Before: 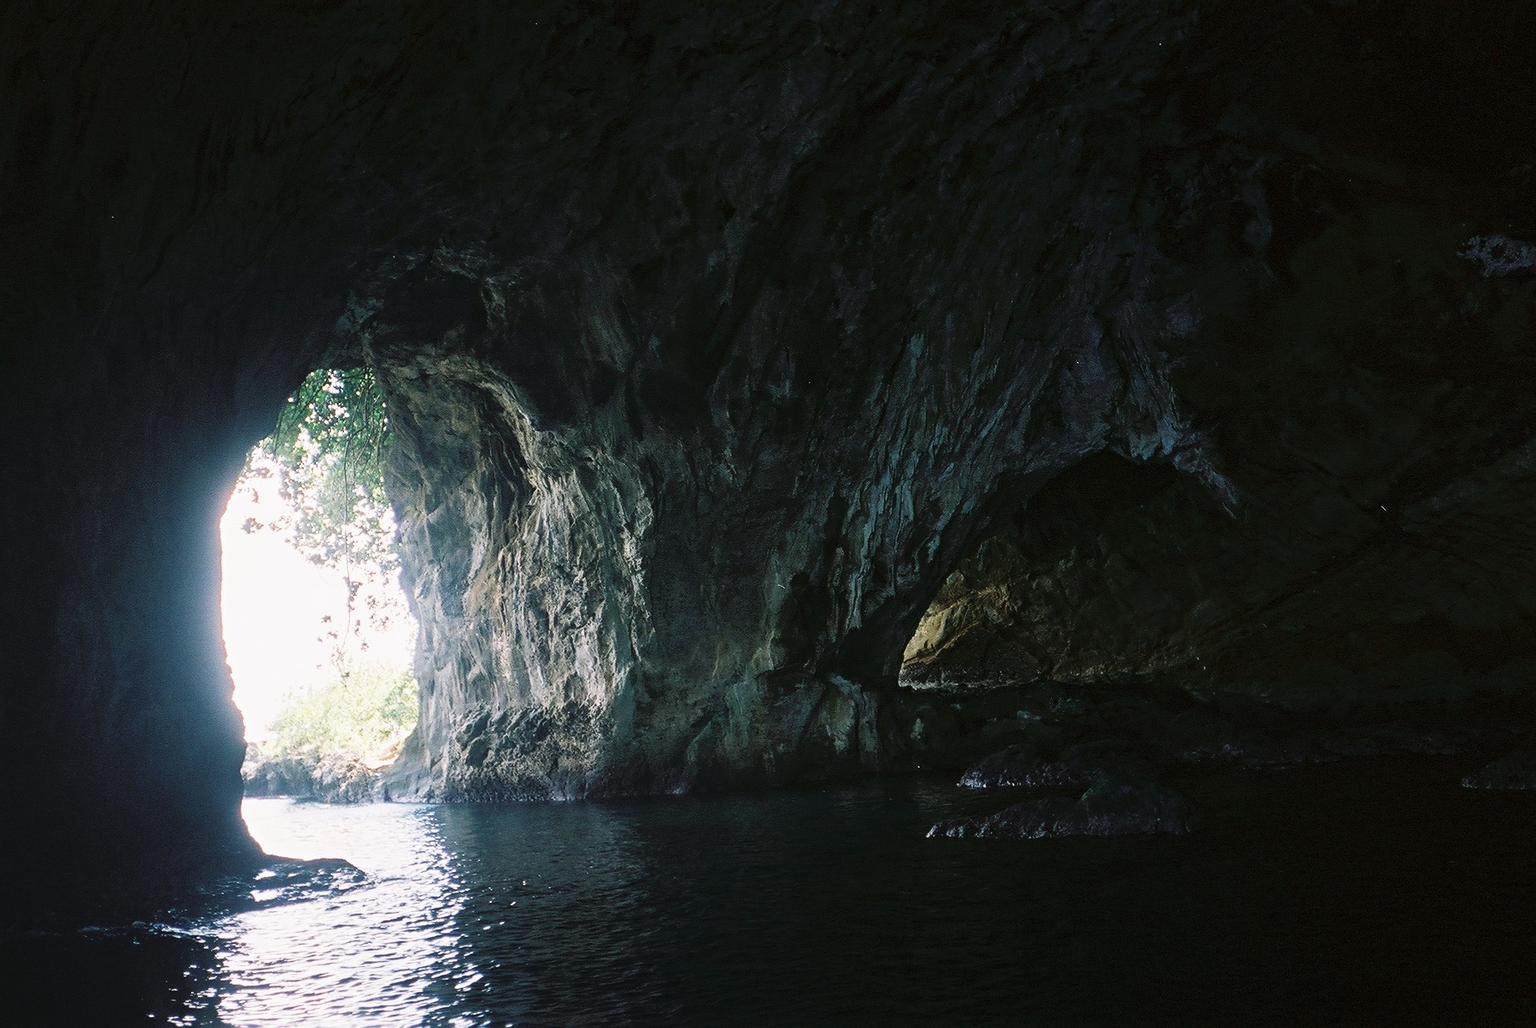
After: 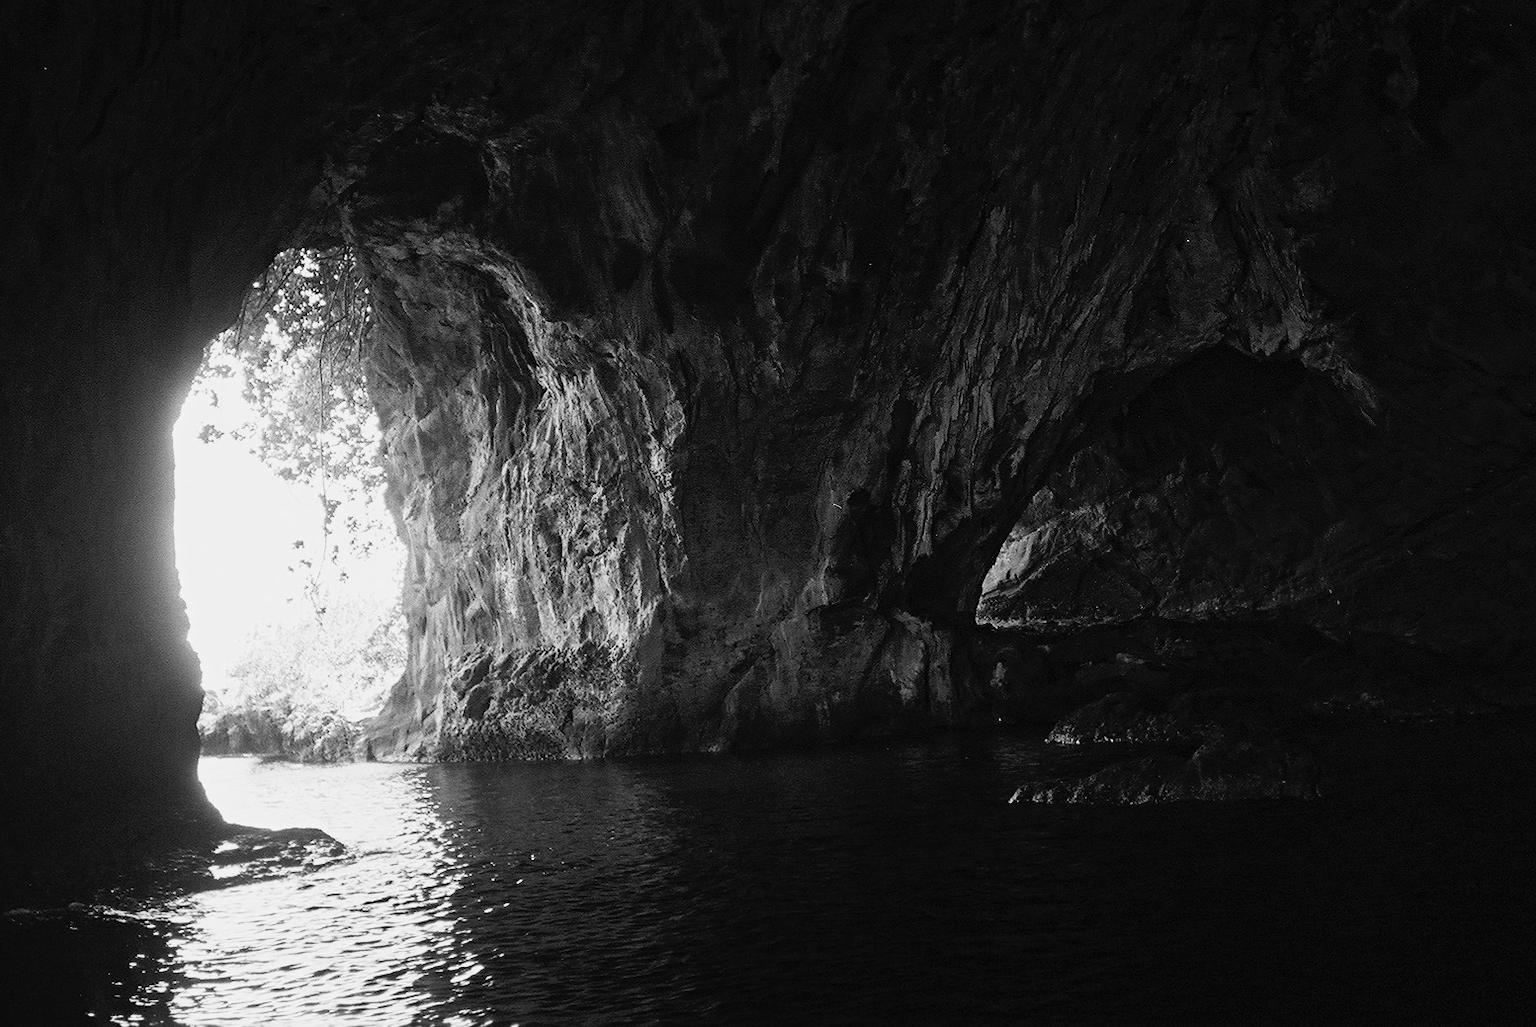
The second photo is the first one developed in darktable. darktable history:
color calibration: output gray [0.714, 0.278, 0, 0], illuminant same as pipeline (D50), adaptation none (bypass)
crop and rotate: left 4.842%, top 15.51%, right 10.668%
haze removal: strength 0.29, distance 0.25, compatibility mode true, adaptive false
filmic rgb: black relative exposure -16 EV, white relative exposure 2.93 EV, hardness 10.04, color science v6 (2022)
